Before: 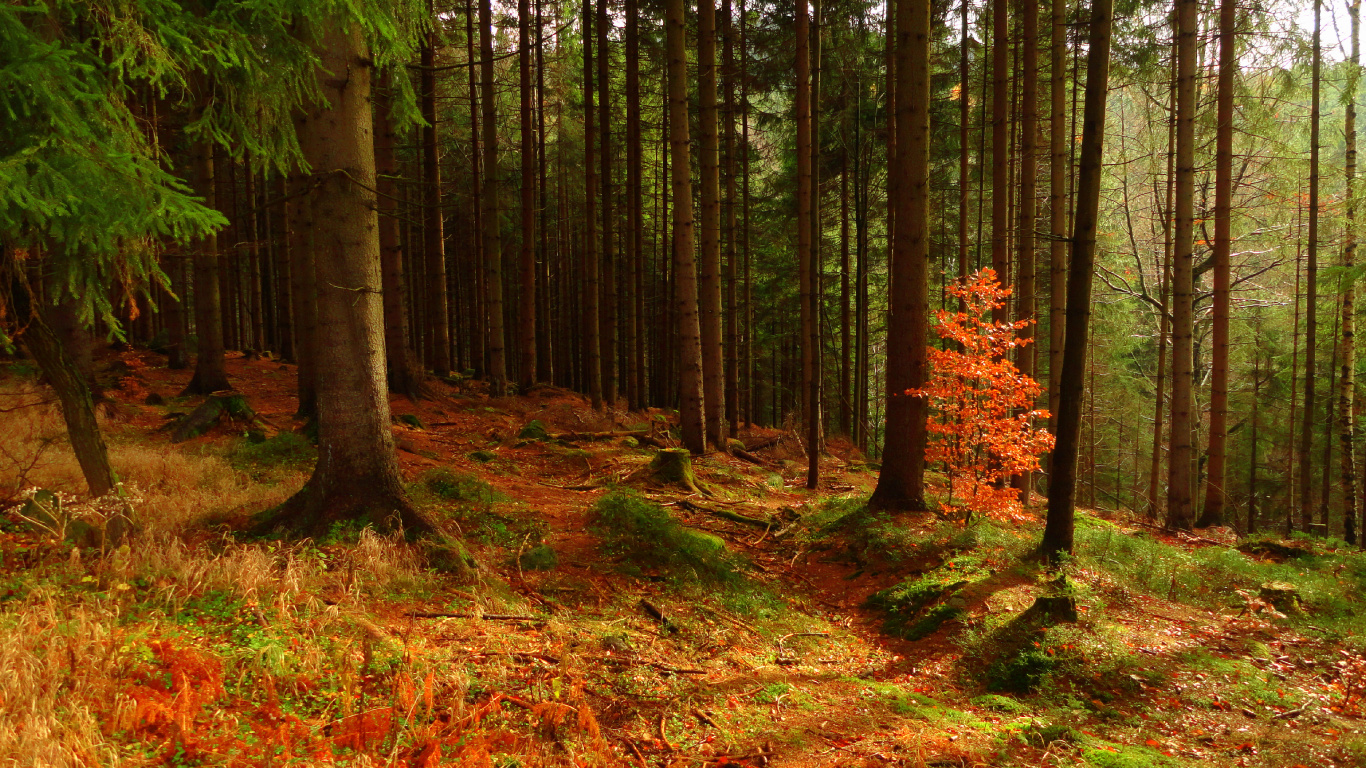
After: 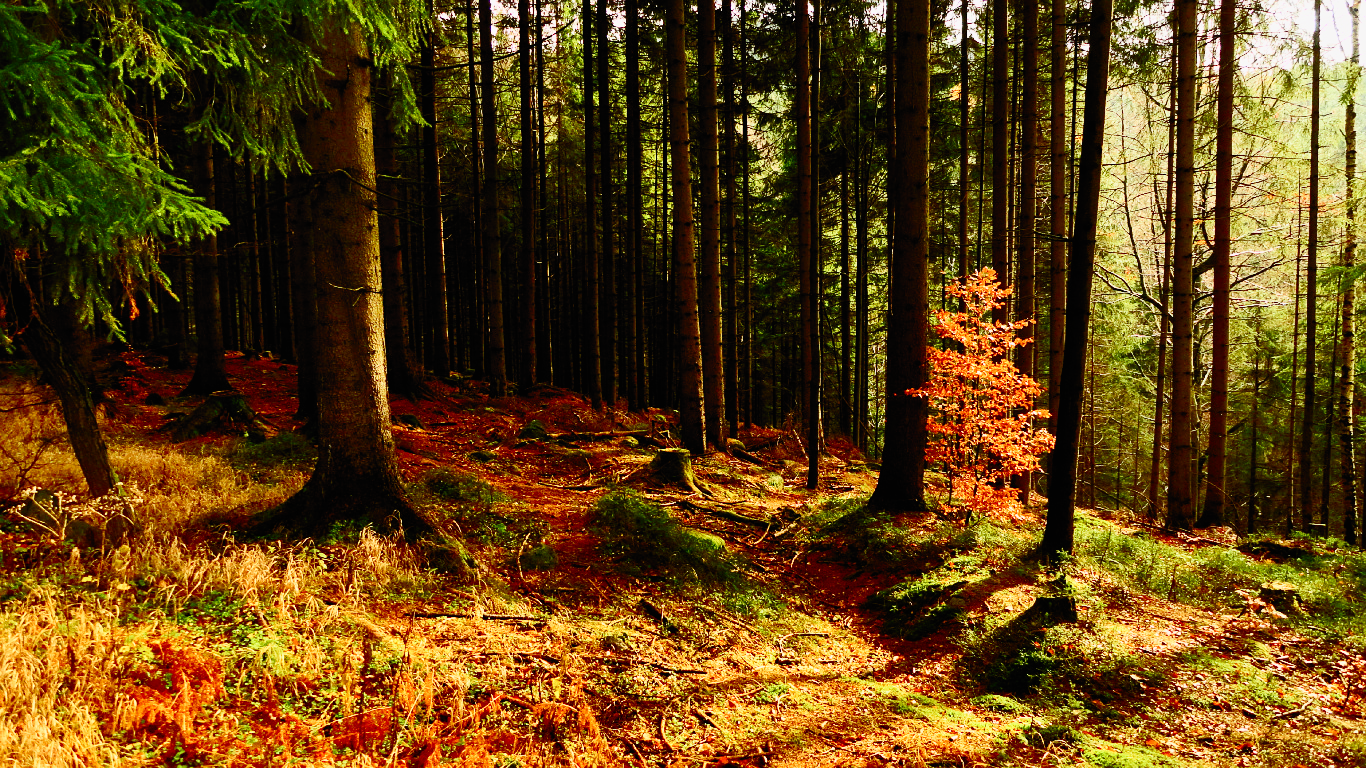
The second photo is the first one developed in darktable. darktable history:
sharpen: radius 1.248, amount 0.295, threshold 0.074
color calibration: illuminant custom, x 0.345, y 0.359, temperature 5058.5 K
filmic rgb: black relative exposure -6.09 EV, white relative exposure 6.96 EV, threshold 5.95 EV, hardness 2.24, preserve chrominance no, color science v3 (2019), use custom middle-gray values true, enable highlight reconstruction true
shadows and highlights: shadows 34.77, highlights -34.85, soften with gaussian
contrast brightness saturation: contrast 0.611, brightness 0.323, saturation 0.15
